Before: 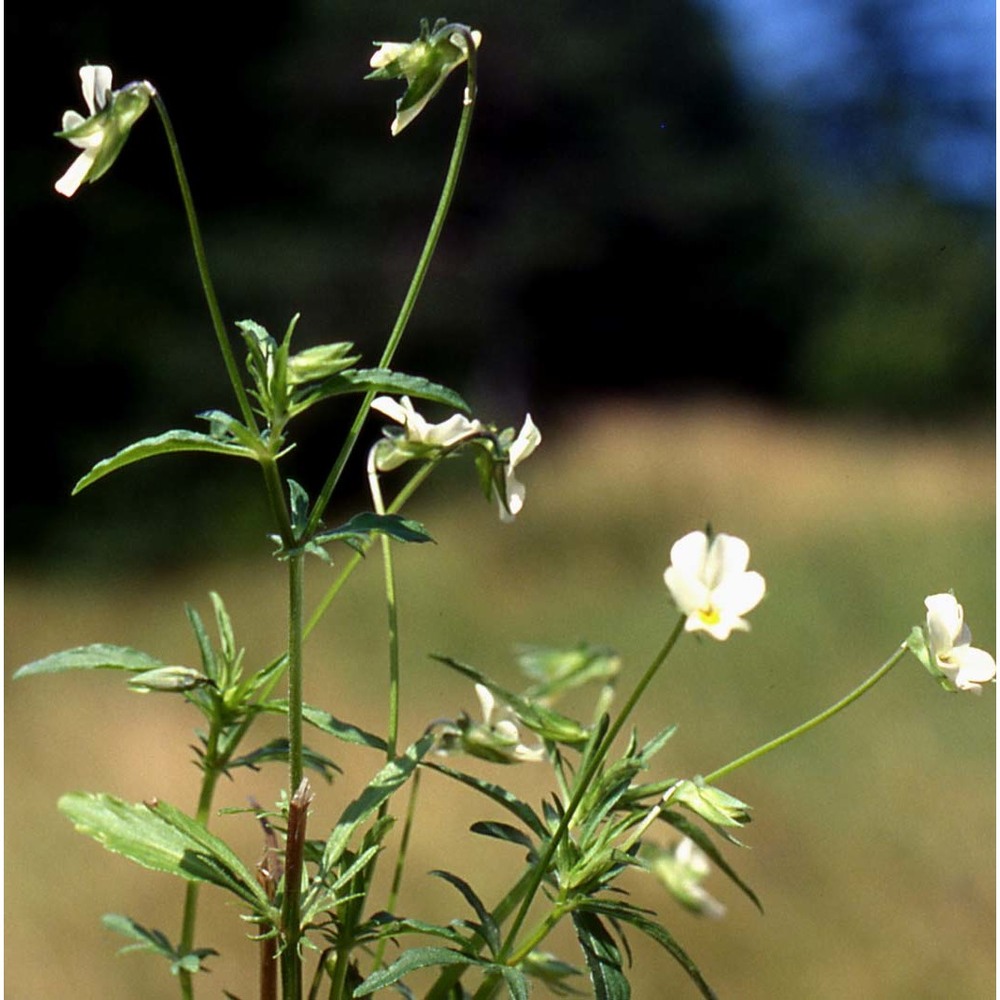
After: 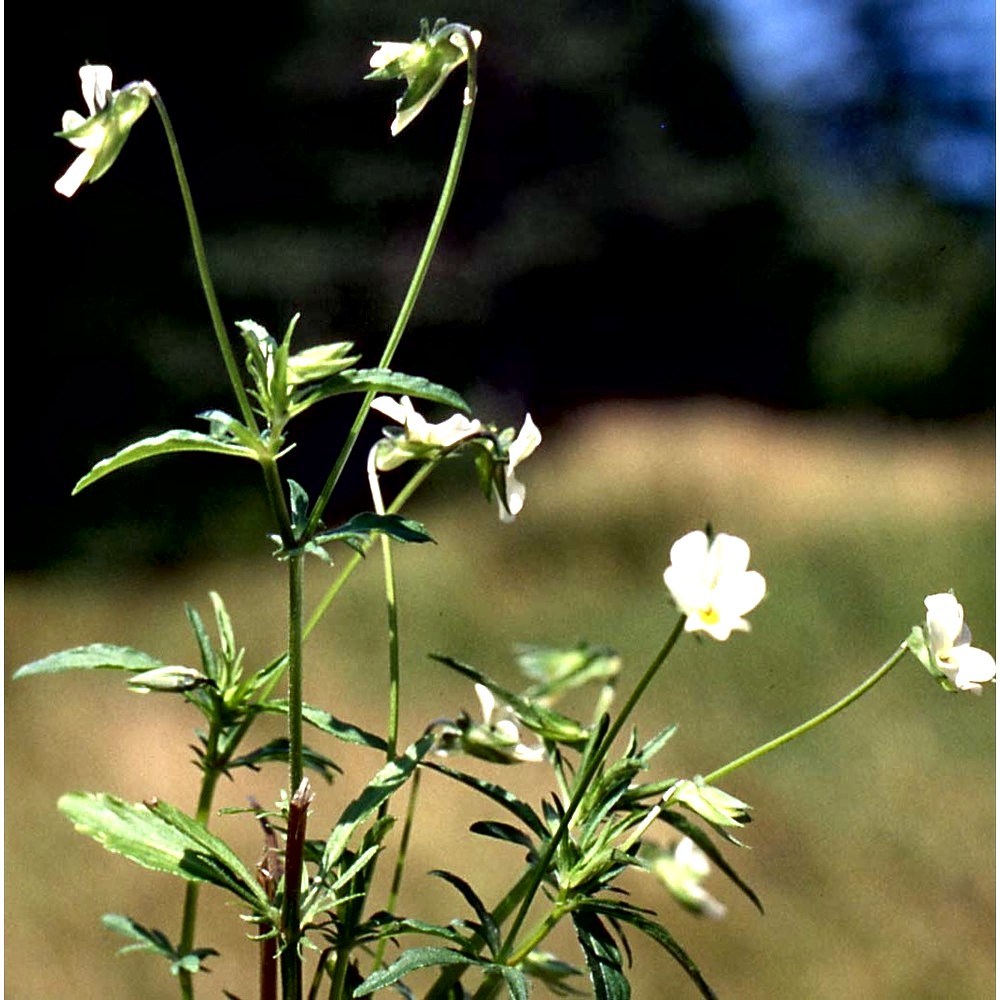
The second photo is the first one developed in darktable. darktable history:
local contrast: mode bilateral grid, contrast 20, coarseness 50, detail 144%, midtone range 0.2
contrast equalizer: y [[0.6 ×6], [0.55 ×6], [0 ×6], [0 ×6], [0 ×6]]
